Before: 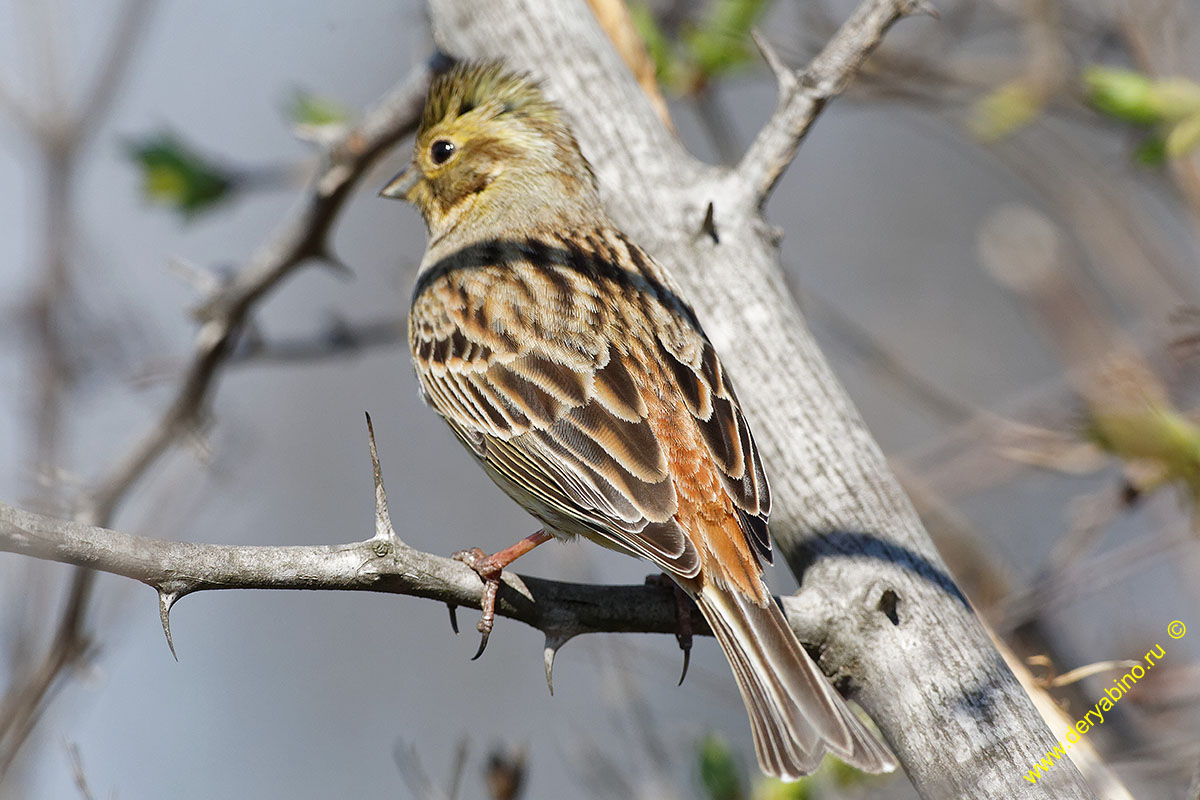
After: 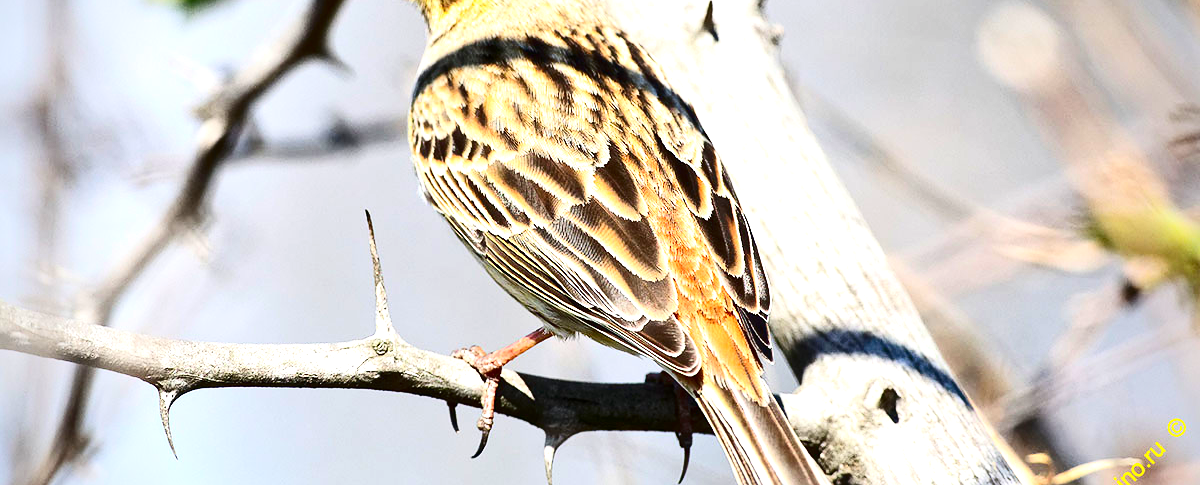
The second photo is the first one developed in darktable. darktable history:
crop and rotate: top 25.357%, bottom 13.942%
exposure: exposure 1.2 EV, compensate highlight preservation false
contrast brightness saturation: contrast 0.32, brightness -0.08, saturation 0.17
vignetting: saturation 0, unbound false
